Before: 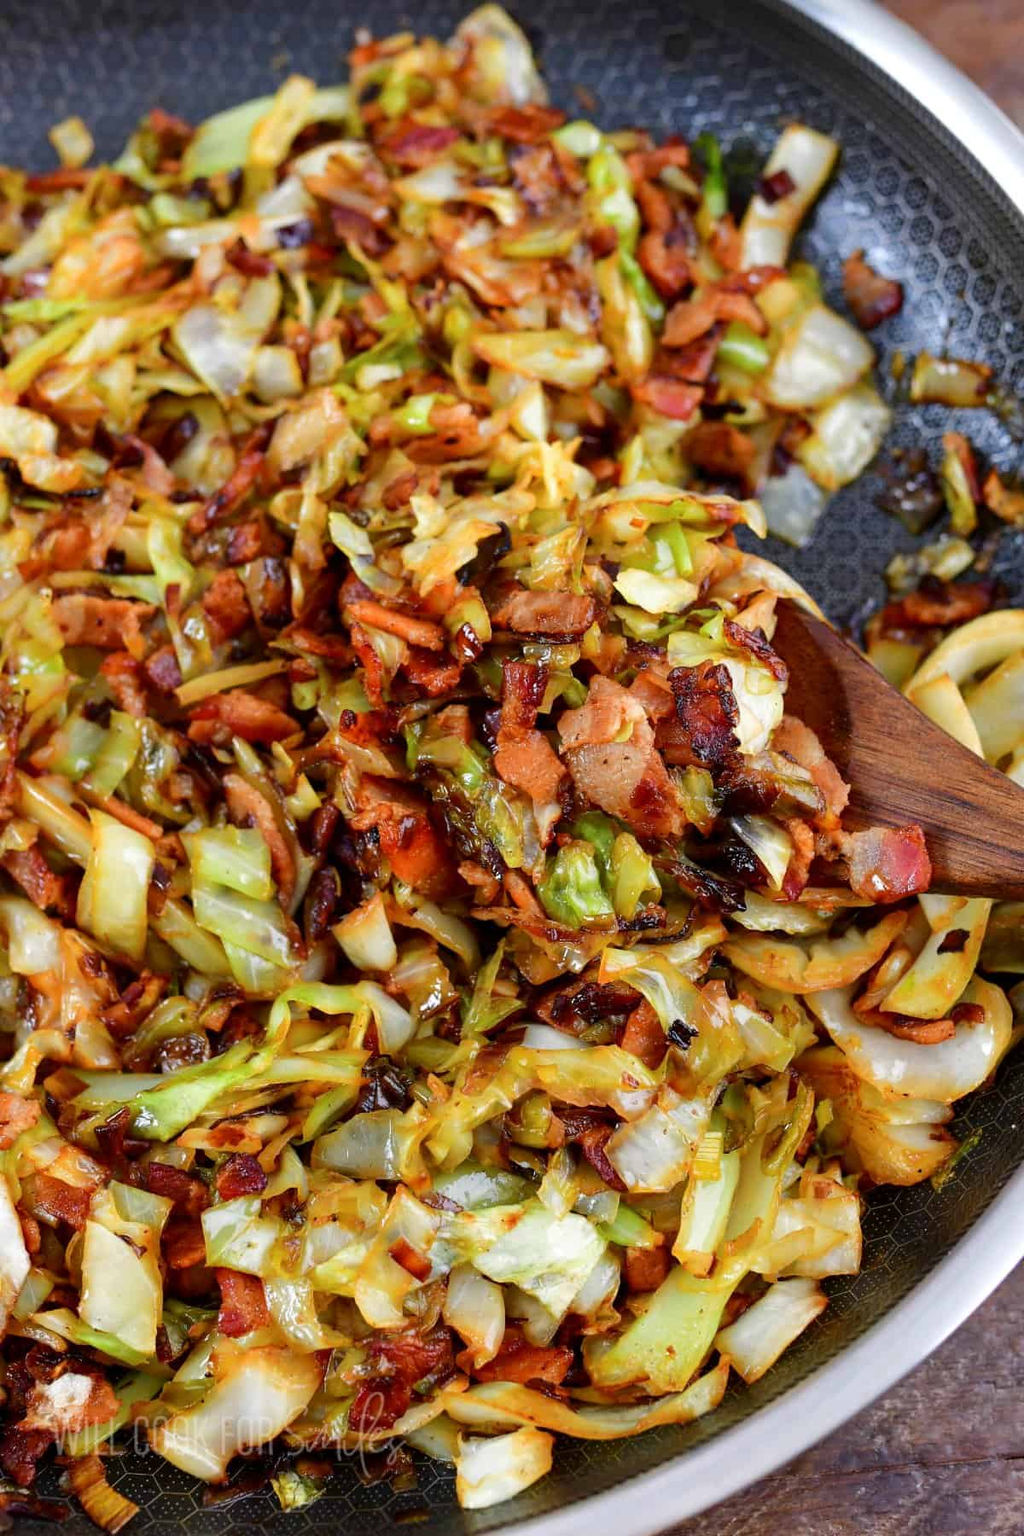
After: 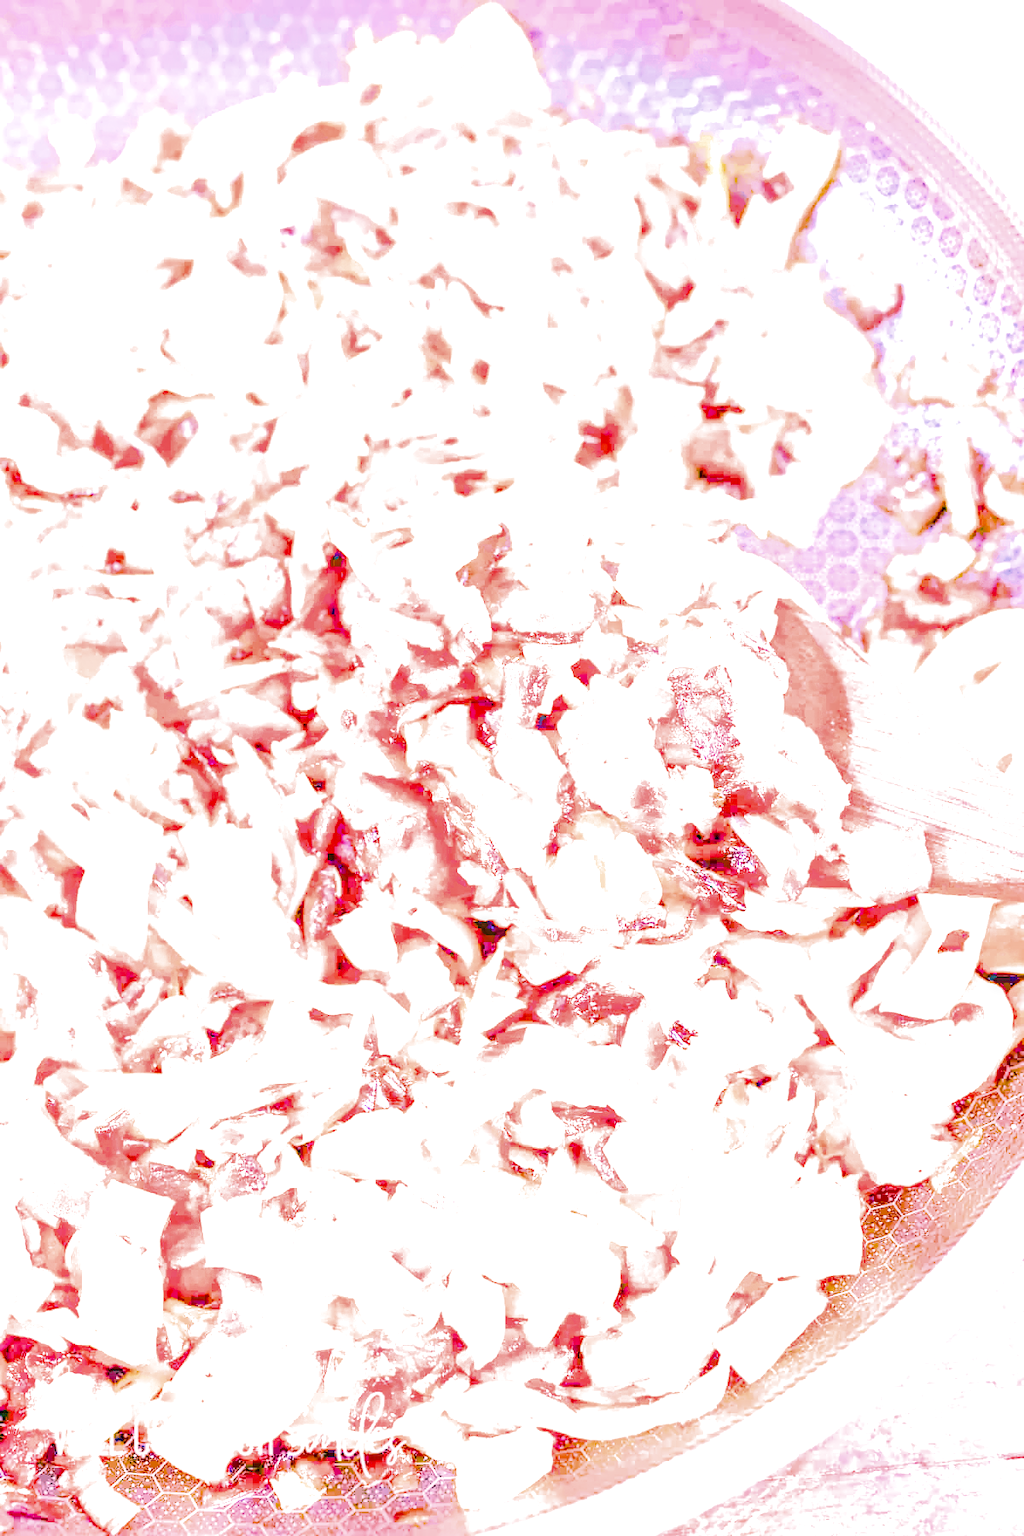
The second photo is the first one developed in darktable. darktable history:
filmic rgb "scene-referred default": black relative exposure -7.65 EV, white relative exposure 4.56 EV, hardness 3.61
local contrast: on, module defaults
lens correction: scale 1.01, crop 1, focal 85, aperture 3.2, distance 4.38, camera "Canon EOS RP", lens "Canon RF 85mm F2 MACRO IS STM"
haze removal: compatibility mode true, adaptive false
denoise (profiled): preserve shadows 1.18, scattering 0.064, a [-1, 0, 0], b [0, 0, 0], compensate highlight preservation false
raw denoise: x [[0, 0.25, 0.5, 0.75, 1] ×4]
shadows and highlights: shadows 25, highlights -25
raw chromatic aberrations: on, module defaults
hot pixels: on, module defaults
tone equalizer "contrast tone curve: soft": -8 EV -0.417 EV, -7 EV -0.389 EV, -6 EV -0.333 EV, -5 EV -0.222 EV, -3 EV 0.222 EV, -2 EV 0.333 EV, -1 EV 0.389 EV, +0 EV 0.417 EV, edges refinement/feathering 500, mask exposure compensation -1.57 EV, preserve details no
exposure: black level correction 0.001, exposure 2.607 EV, compensate exposure bias true, compensate highlight preservation false
highlight reconstruction: clipping threshold 1.25, iterations 1, diameter of reconstruction 64 px
white balance: red 1.899, blue 1.492
color balance rgb: perceptual saturation grading › global saturation 36%, perceptual brilliance grading › global brilliance 10%, global vibrance 20%
